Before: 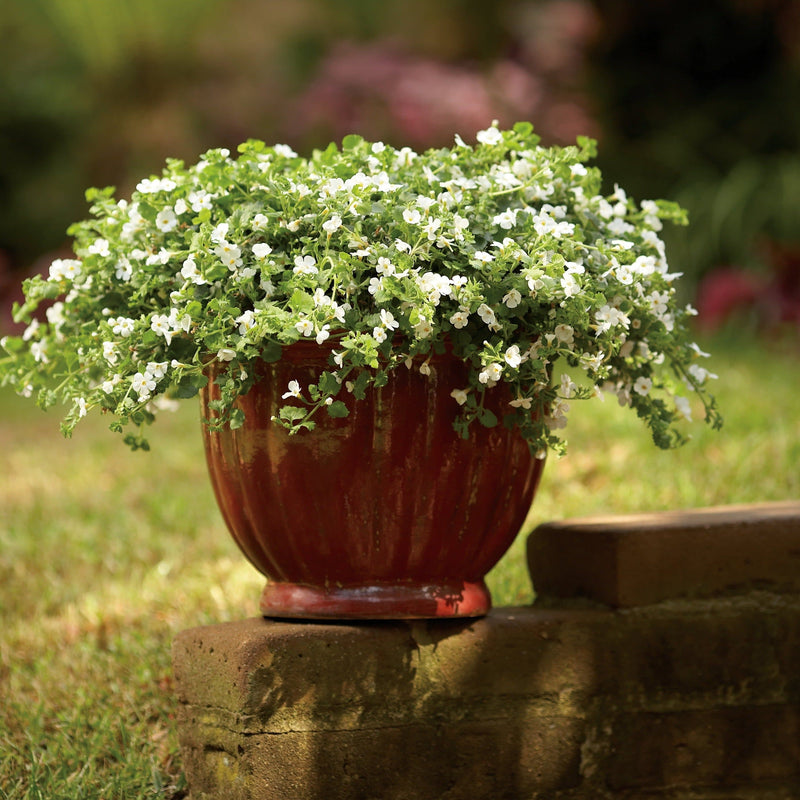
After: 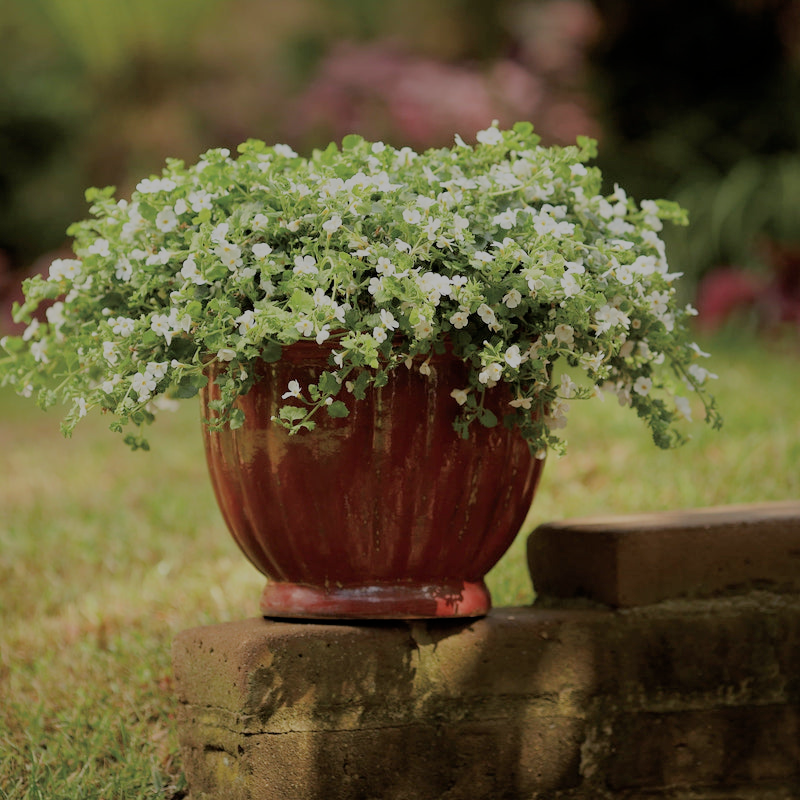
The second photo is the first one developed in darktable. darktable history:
contrast brightness saturation: saturation -0.067
filmic rgb: black relative exposure -8.01 EV, white relative exposure 8.03 EV, hardness 2.46, latitude 9.72%, contrast 0.718, highlights saturation mix 8.72%, shadows ↔ highlights balance 1.55%
exposure: exposure 0.014 EV, compensate highlight preservation false
